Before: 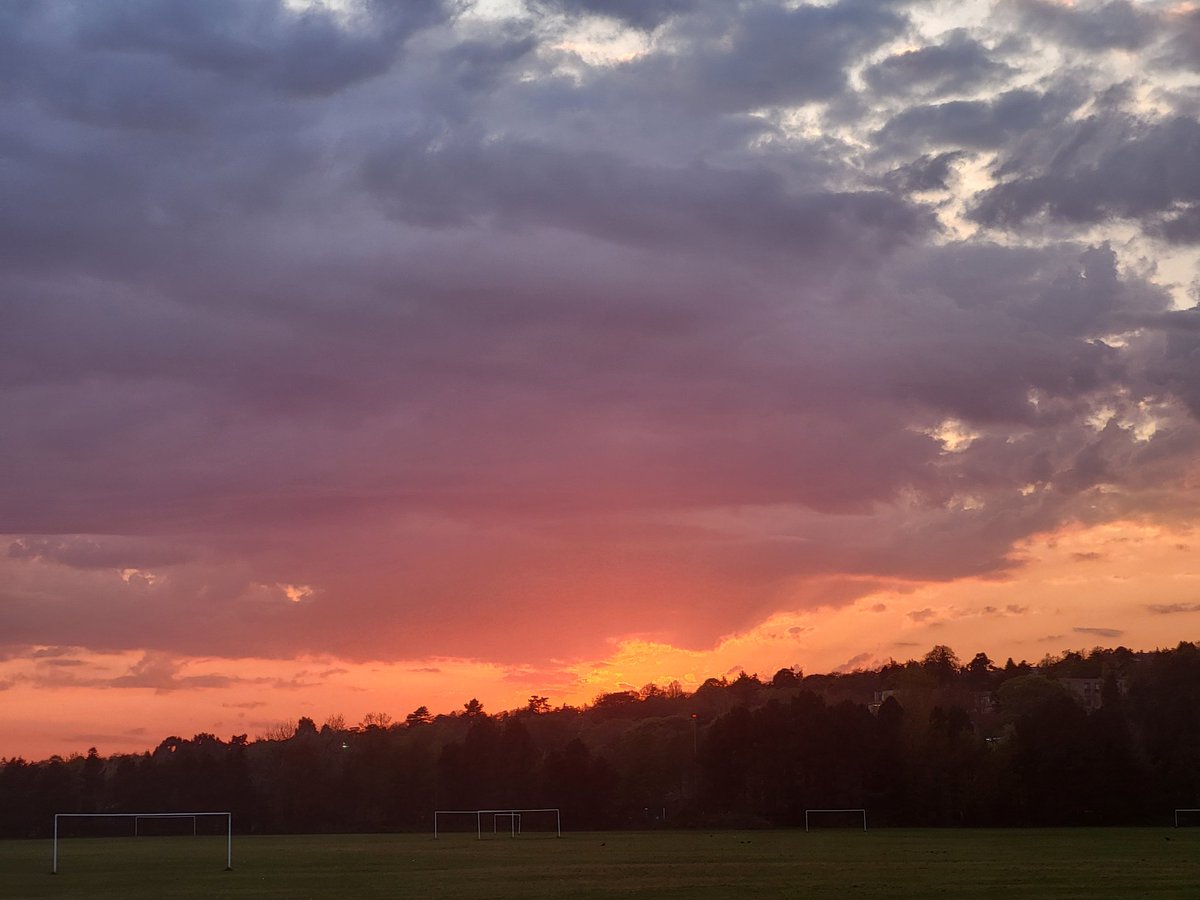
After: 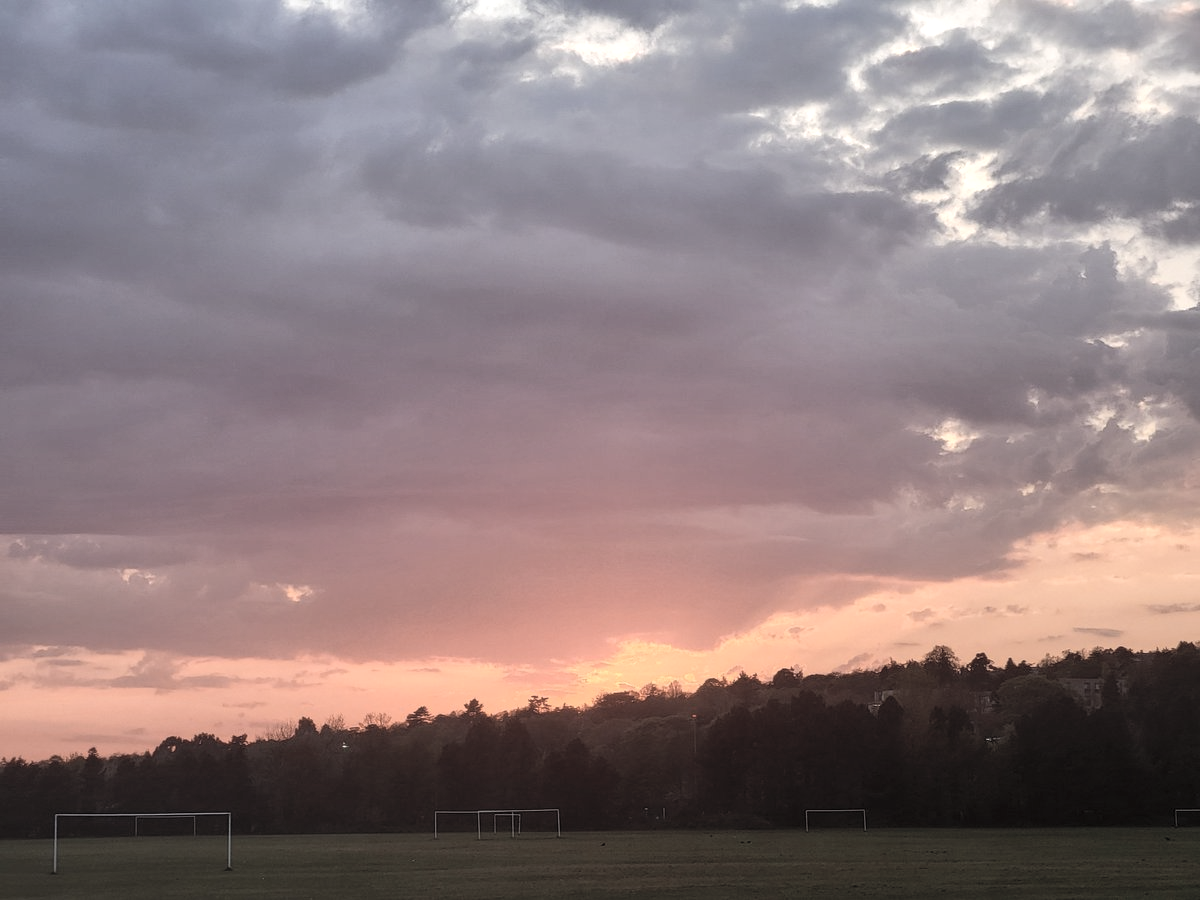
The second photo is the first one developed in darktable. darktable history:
contrast brightness saturation: brightness 0.18, saturation -0.5
tone equalizer: -8 EV -0.417 EV, -7 EV -0.389 EV, -6 EV -0.333 EV, -5 EV -0.222 EV, -3 EV 0.222 EV, -2 EV 0.333 EV, -1 EV 0.389 EV, +0 EV 0.417 EV, edges refinement/feathering 500, mask exposure compensation -1.57 EV, preserve details no
